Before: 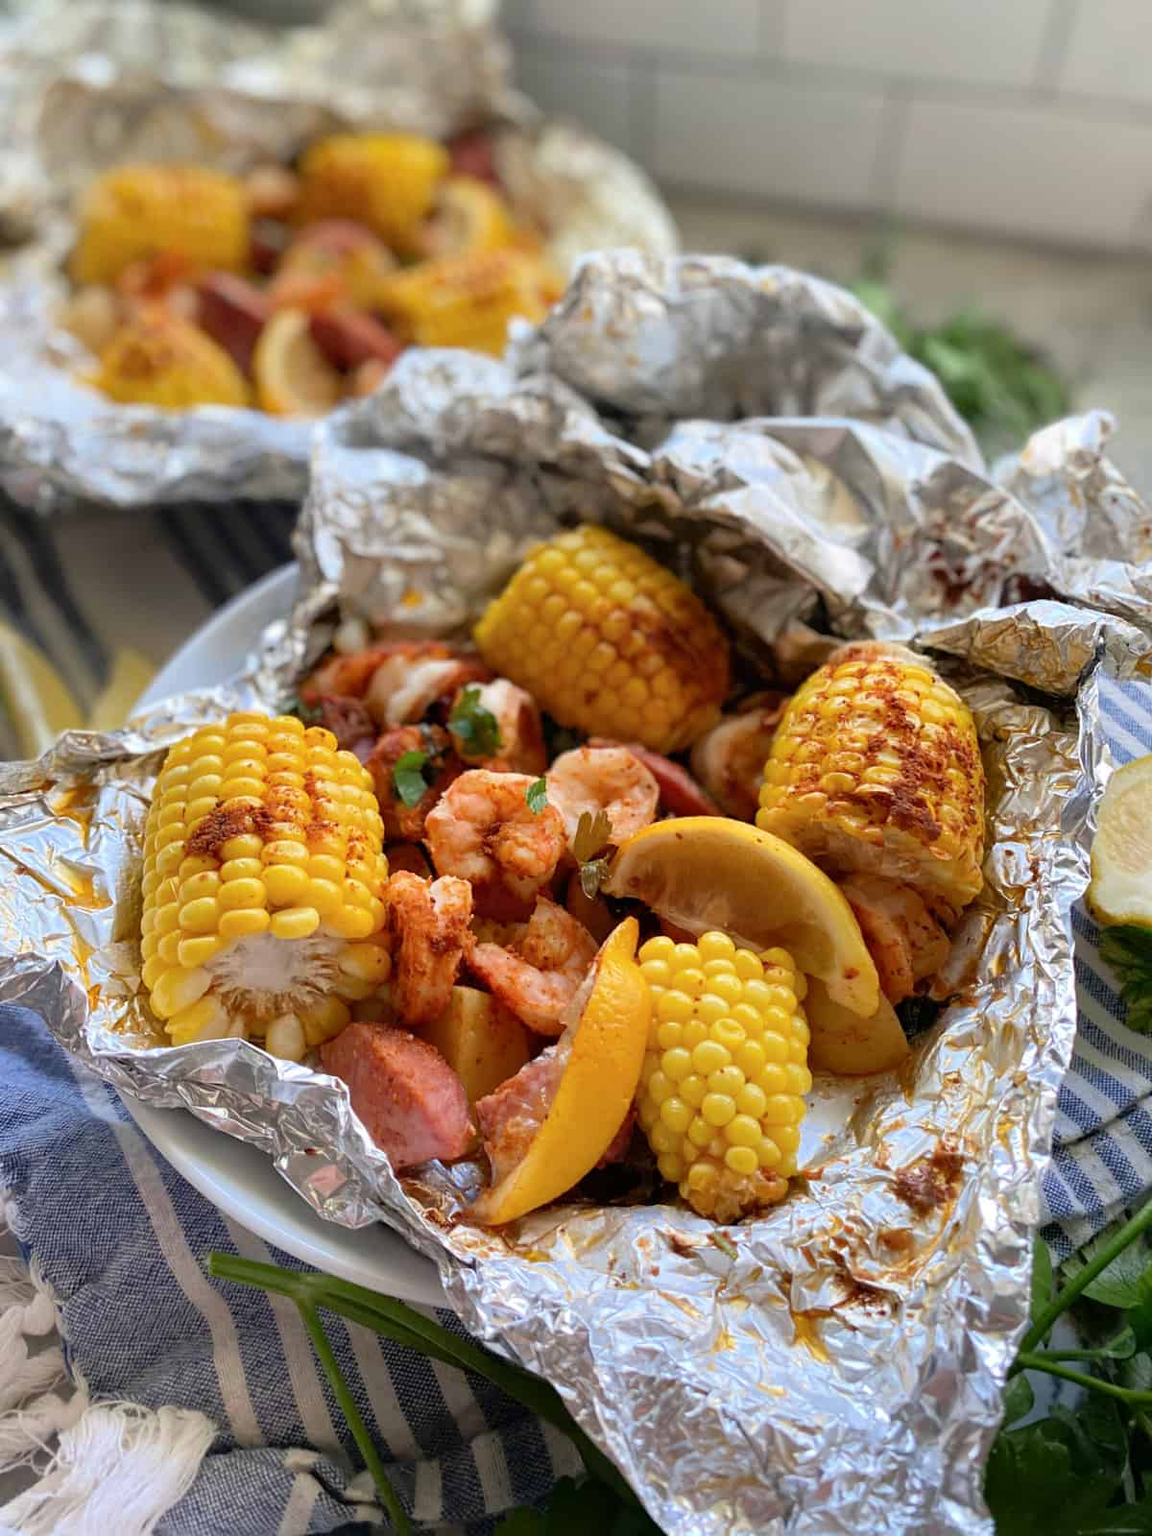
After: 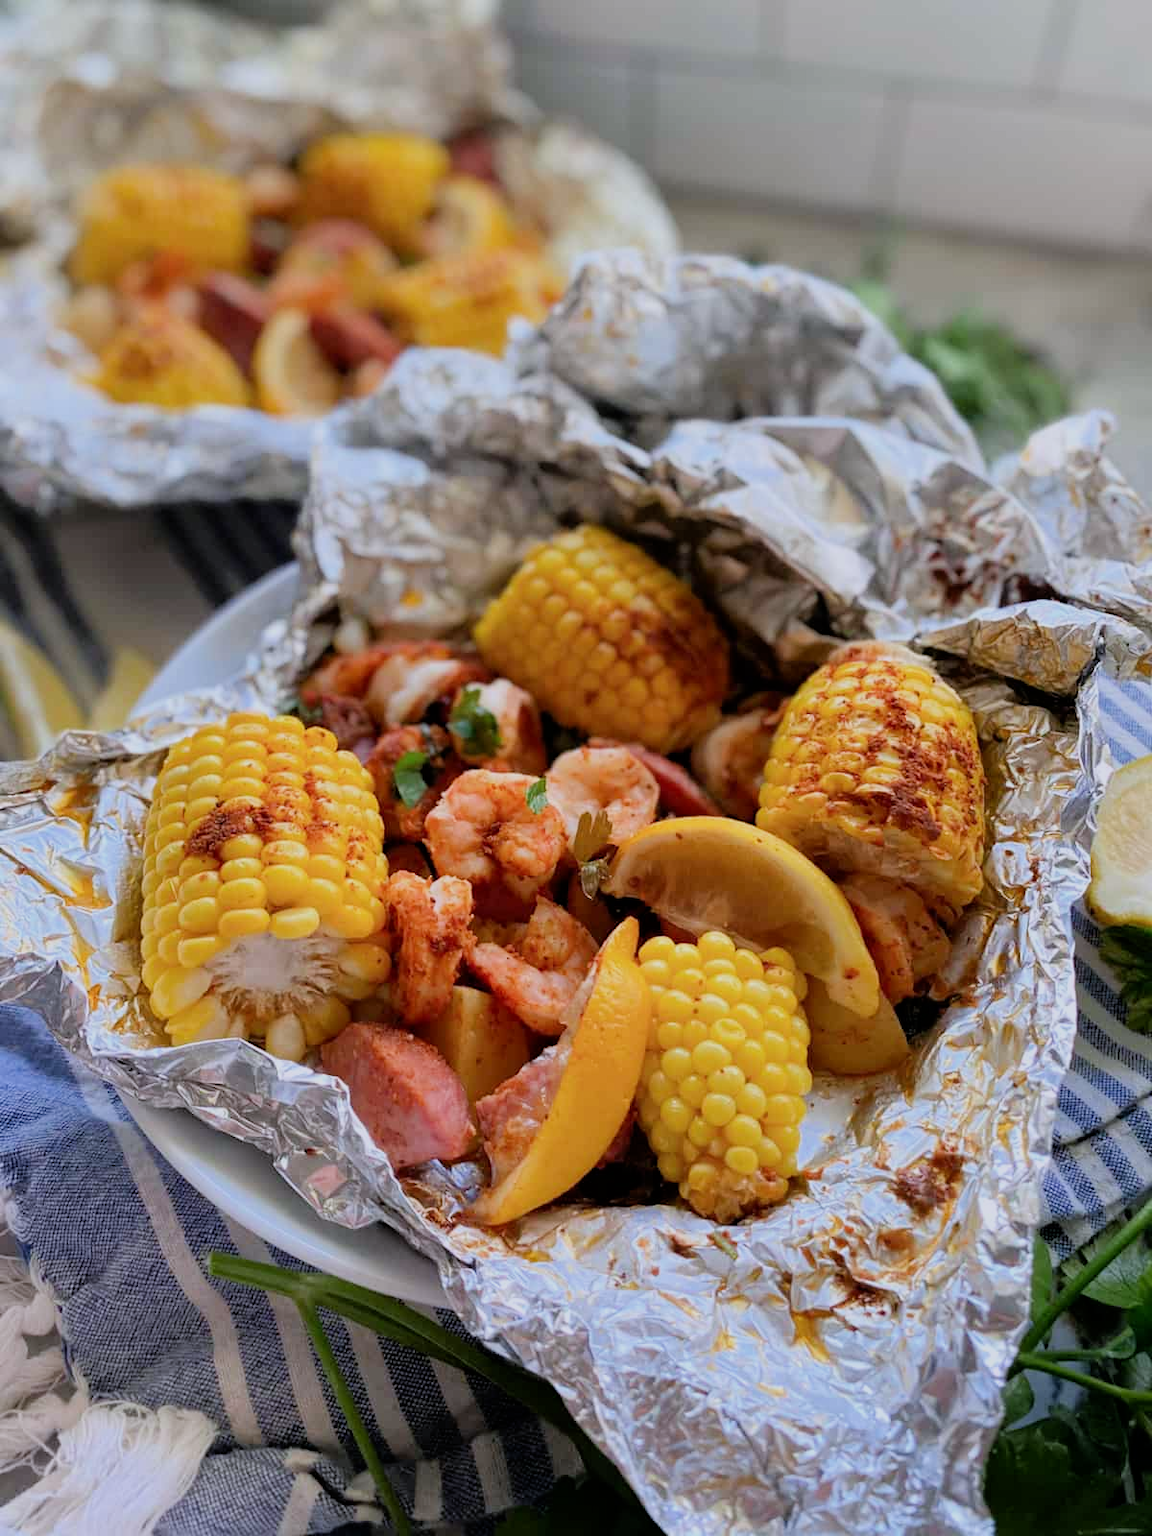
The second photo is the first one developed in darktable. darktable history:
contrast brightness saturation: contrast 0.045, saturation 0.066
color calibration: gray › normalize channels true, illuminant as shot in camera, x 0.358, y 0.373, temperature 4628.91 K, gamut compression 0.025
filmic rgb: black relative exposure -8.01 EV, white relative exposure 3.96 EV, hardness 4.1, contrast 0.994
